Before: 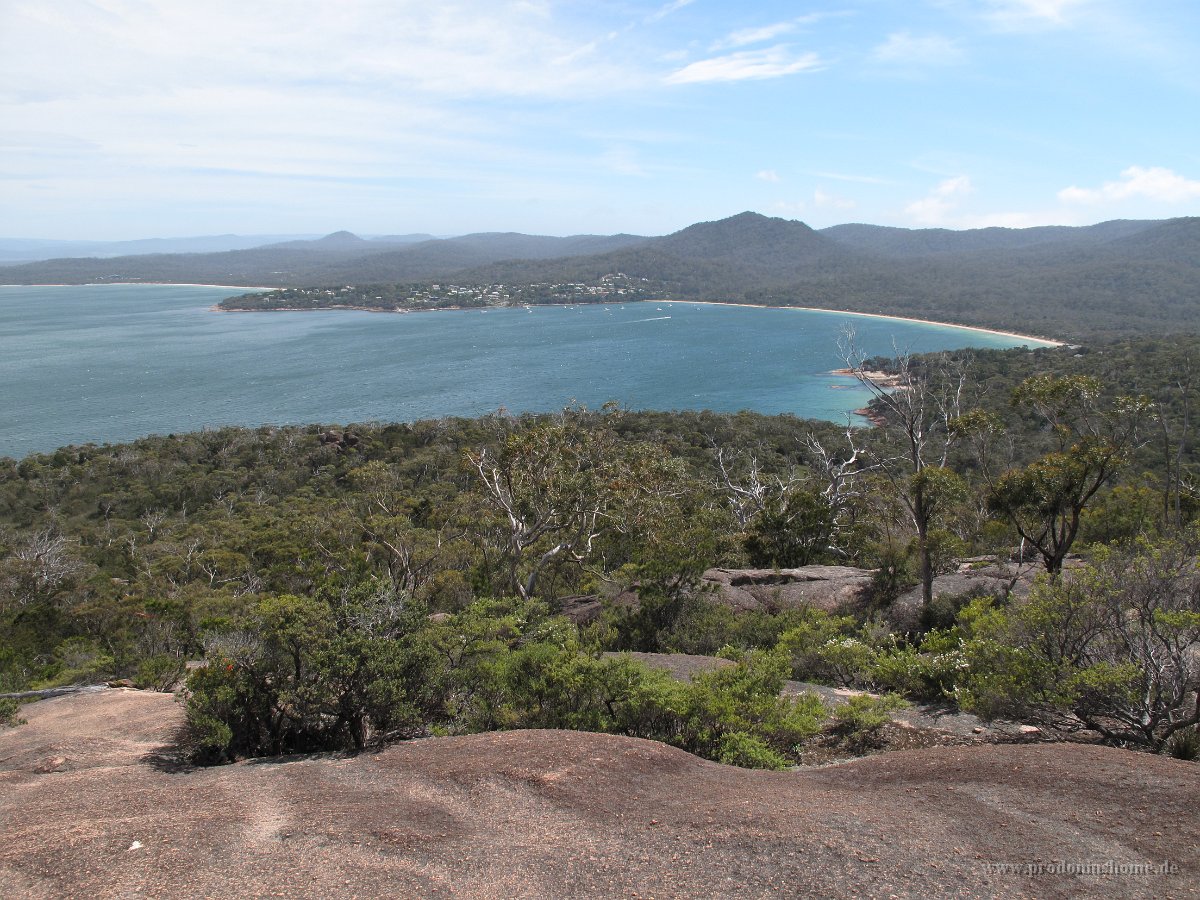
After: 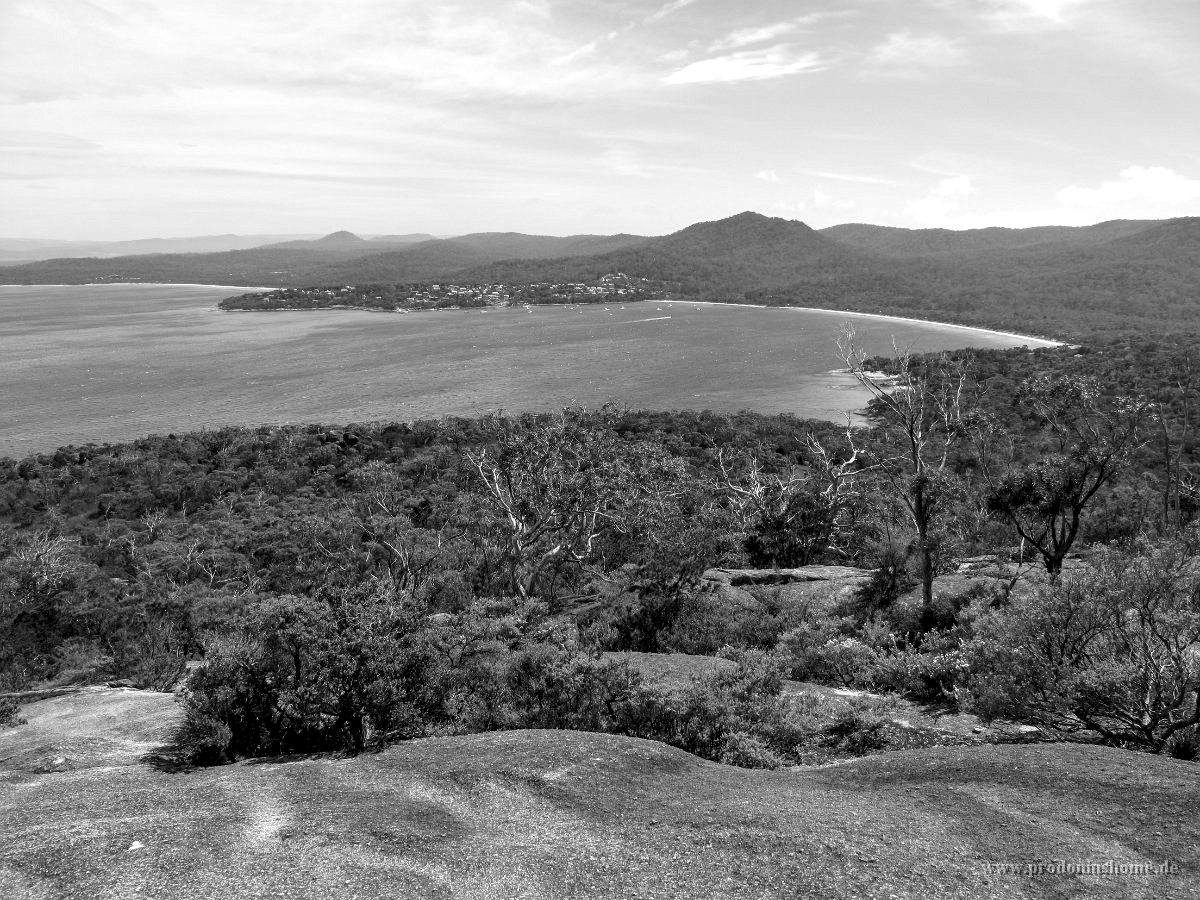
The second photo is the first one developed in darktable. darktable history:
local contrast: highlights 60%, shadows 61%, detail 160%
color balance rgb: perceptual saturation grading › global saturation 6.742%, perceptual saturation grading › shadows 3.004%, global vibrance 9.47%
color zones: curves: ch1 [(0, -0.394) (0.143, -0.394) (0.286, -0.394) (0.429, -0.392) (0.571, -0.391) (0.714, -0.391) (0.857, -0.391) (1, -0.394)]
